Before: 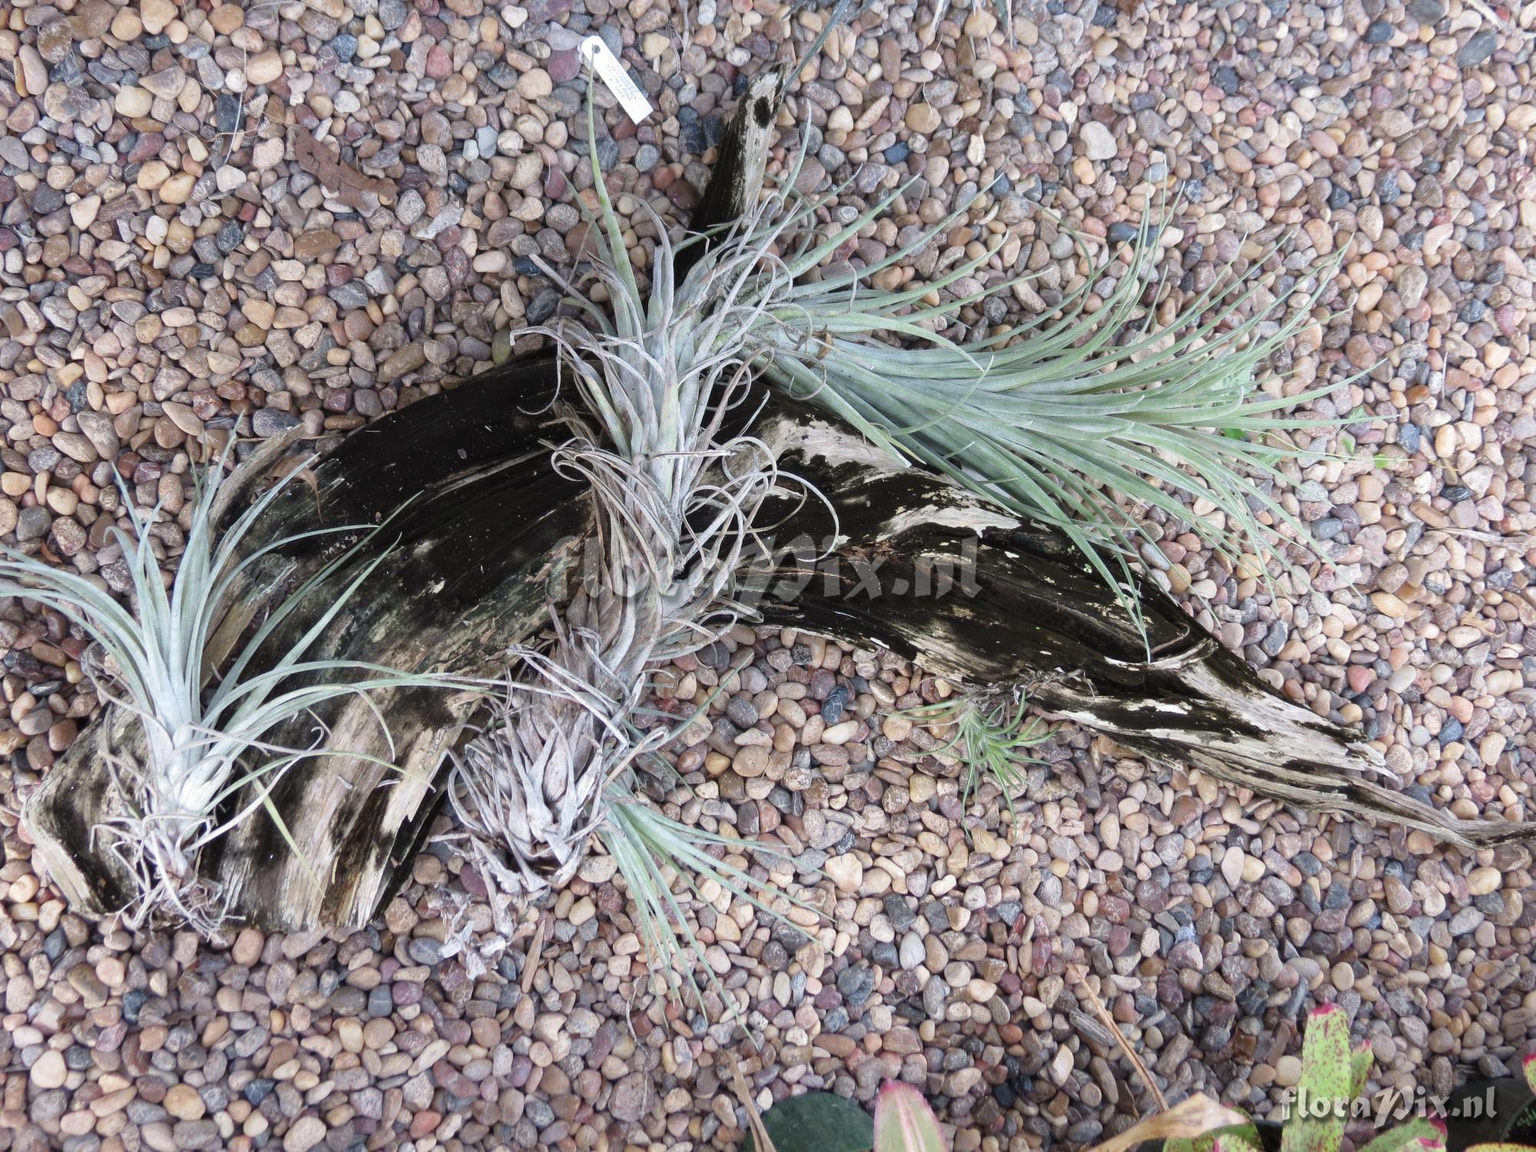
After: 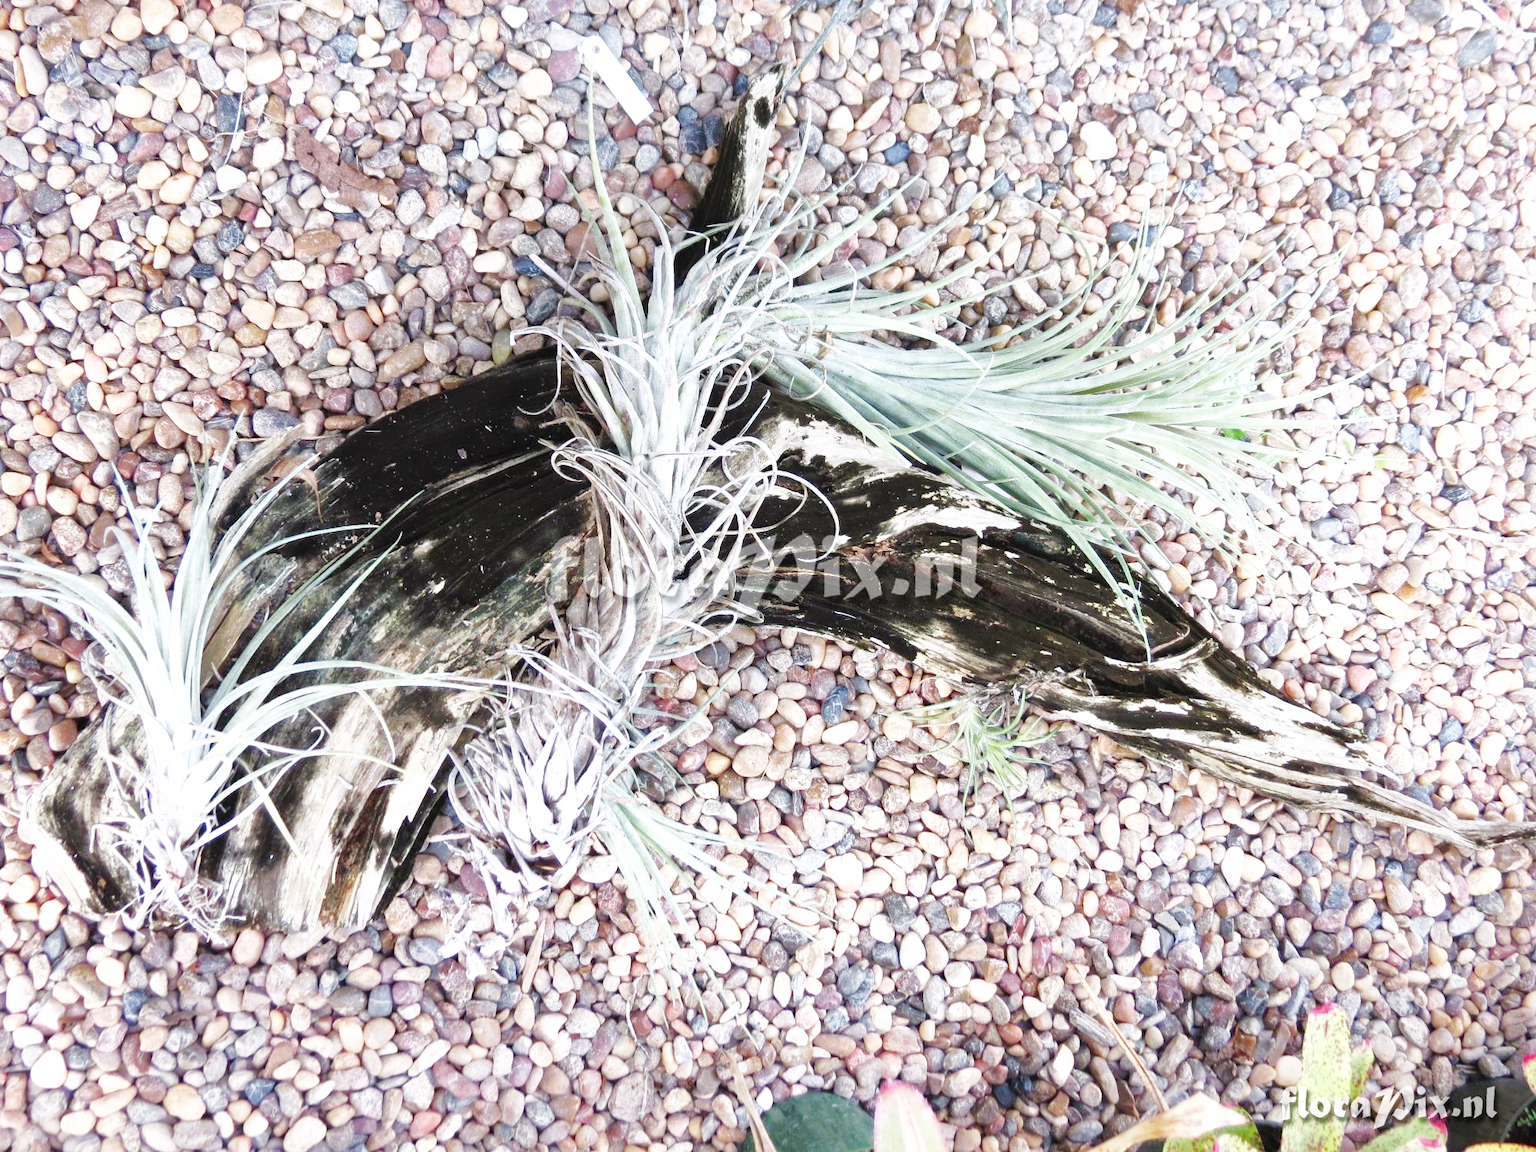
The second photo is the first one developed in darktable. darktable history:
exposure: exposure 0.336 EV, compensate highlight preservation false
base curve: curves: ch0 [(0, 0.003) (0.001, 0.002) (0.006, 0.004) (0.02, 0.022) (0.048, 0.086) (0.094, 0.234) (0.162, 0.431) (0.258, 0.629) (0.385, 0.8) (0.548, 0.918) (0.751, 0.988) (1, 1)], preserve colors none
shadows and highlights: on, module defaults
